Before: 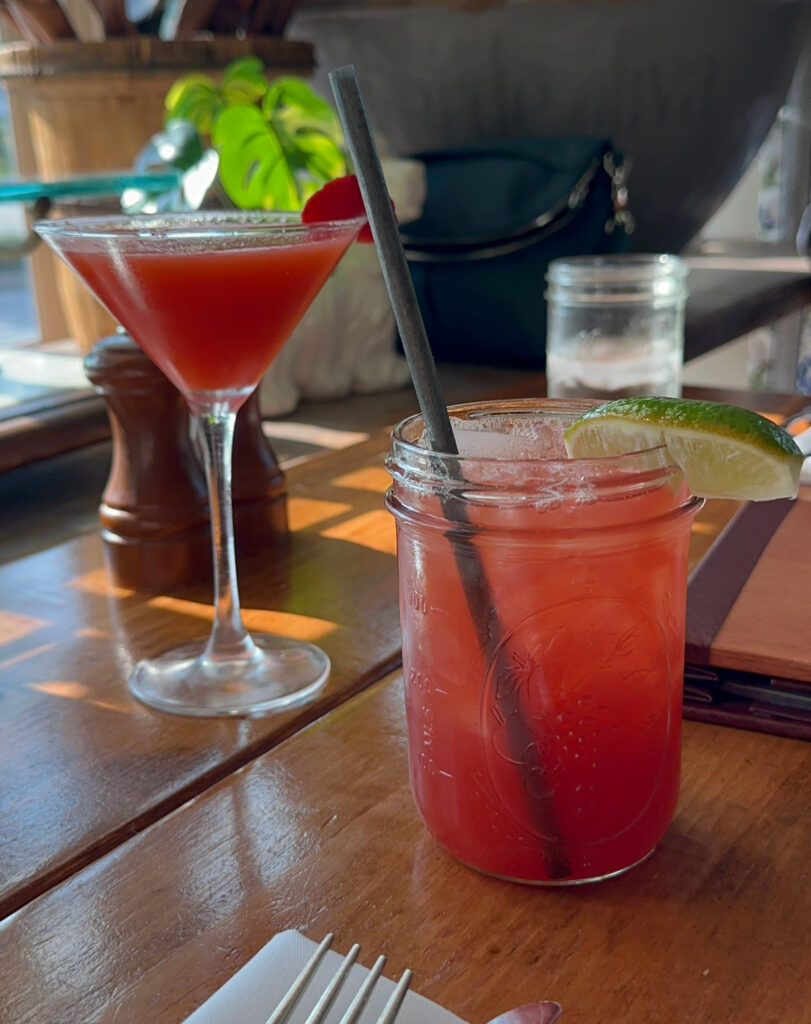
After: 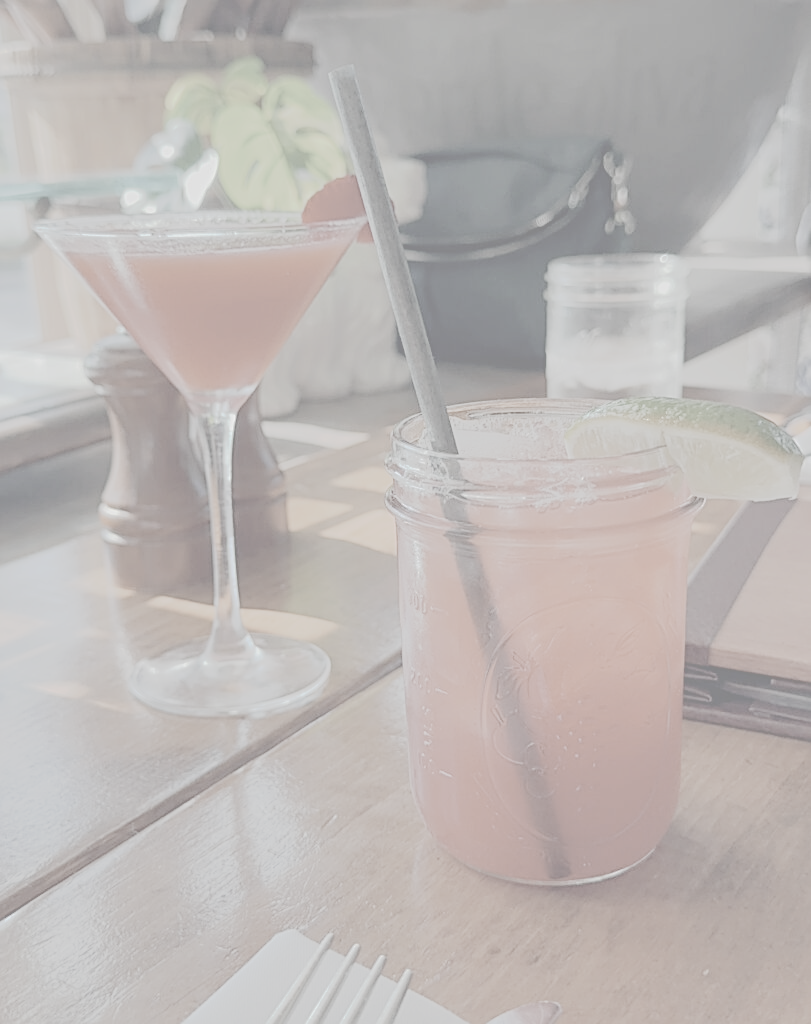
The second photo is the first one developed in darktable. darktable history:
sharpen: on, module defaults
color calibration: illuminant same as pipeline (D50), adaptation XYZ, x 0.345, y 0.358, temperature 5020.01 K
contrast brightness saturation: contrast -0.322, brightness 0.75, saturation -0.793
tone curve: curves: ch0 [(0, 0) (0.003, 0.198) (0.011, 0.198) (0.025, 0.198) (0.044, 0.198) (0.069, 0.201) (0.1, 0.202) (0.136, 0.207) (0.177, 0.212) (0.224, 0.222) (0.277, 0.27) (0.335, 0.332) (0.399, 0.422) (0.468, 0.542) (0.543, 0.626) (0.623, 0.698) (0.709, 0.764) (0.801, 0.82) (0.898, 0.863) (1, 1)], preserve colors none
